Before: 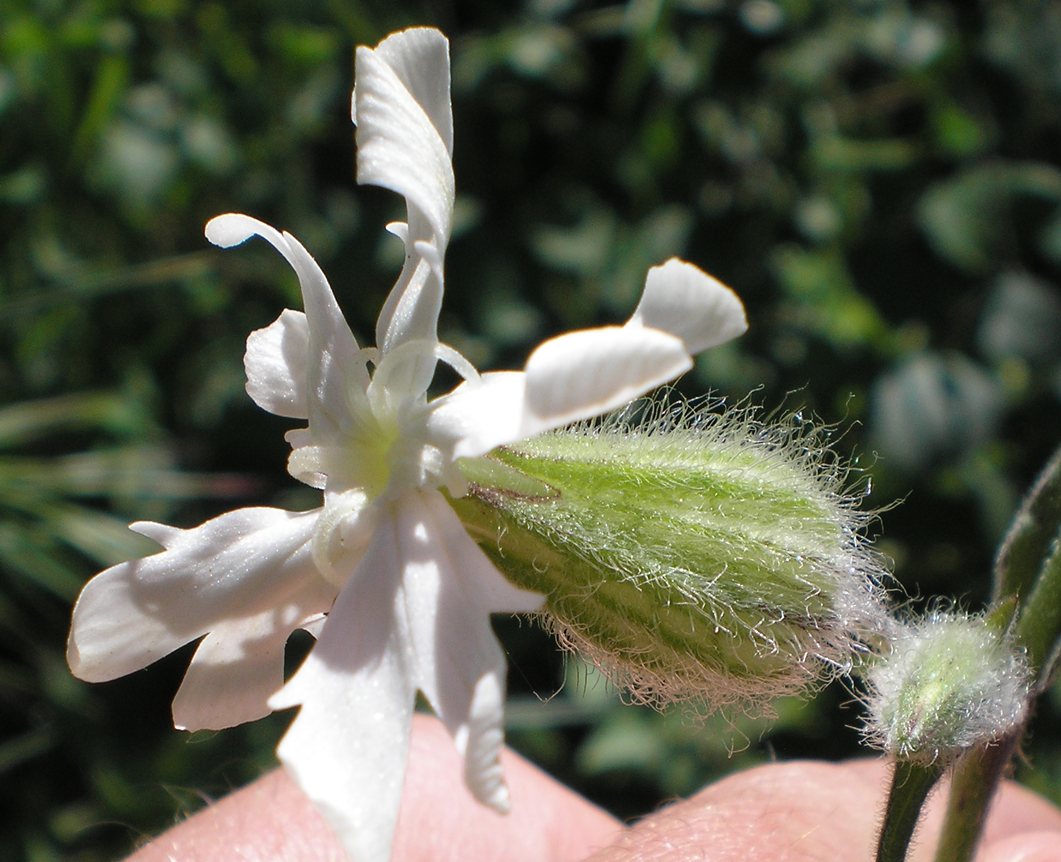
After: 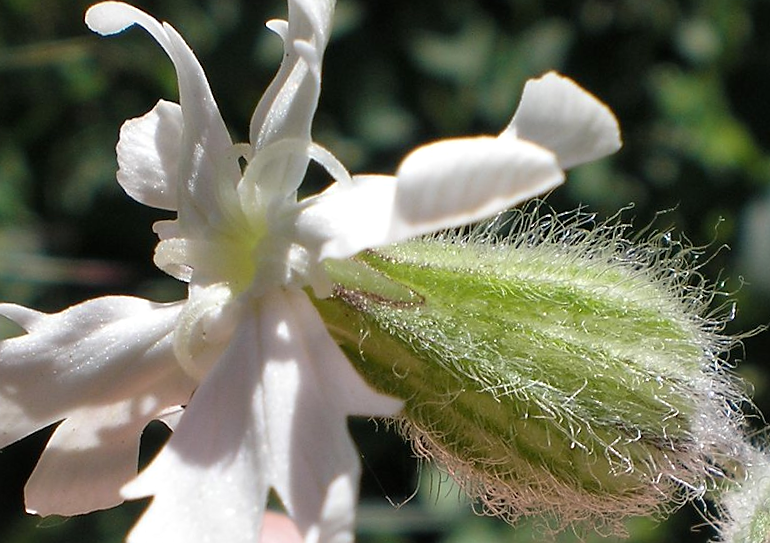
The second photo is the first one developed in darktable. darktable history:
local contrast: mode bilateral grid, contrast 20, coarseness 50, detail 120%, midtone range 0.2
sharpen: radius 1.458, amount 0.398, threshold 1.271
crop and rotate: angle -3.37°, left 9.79%, top 20.73%, right 12.42%, bottom 11.82%
